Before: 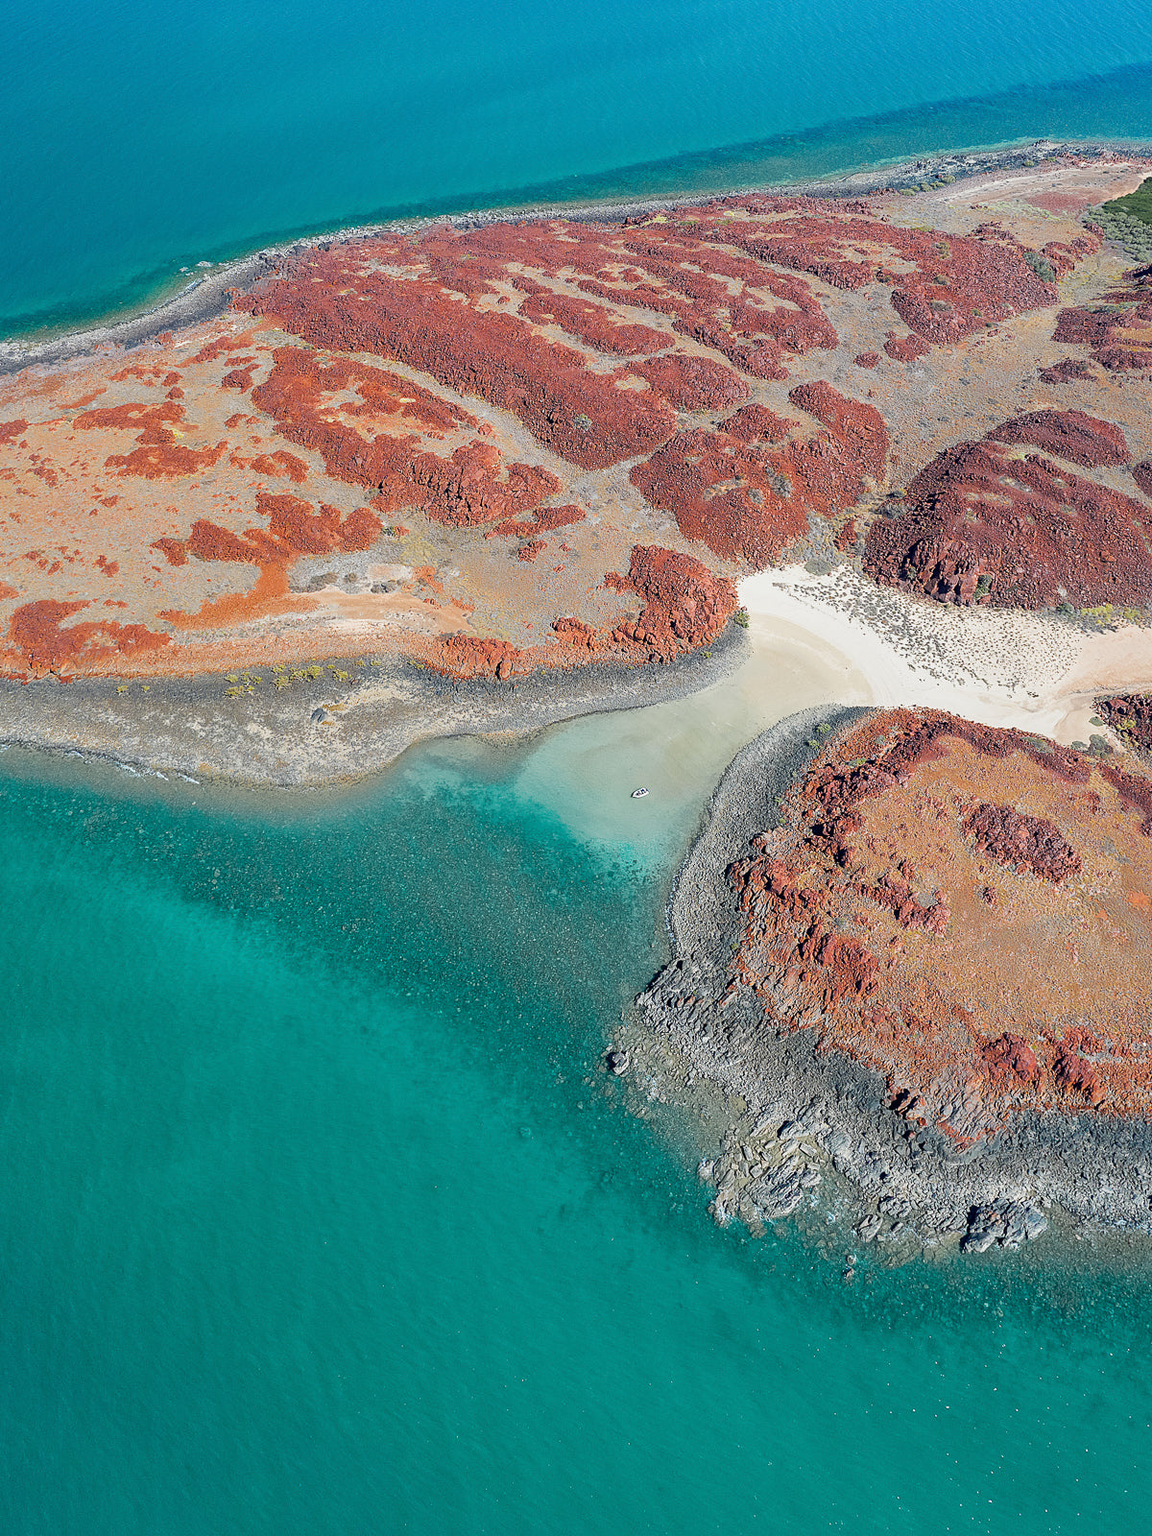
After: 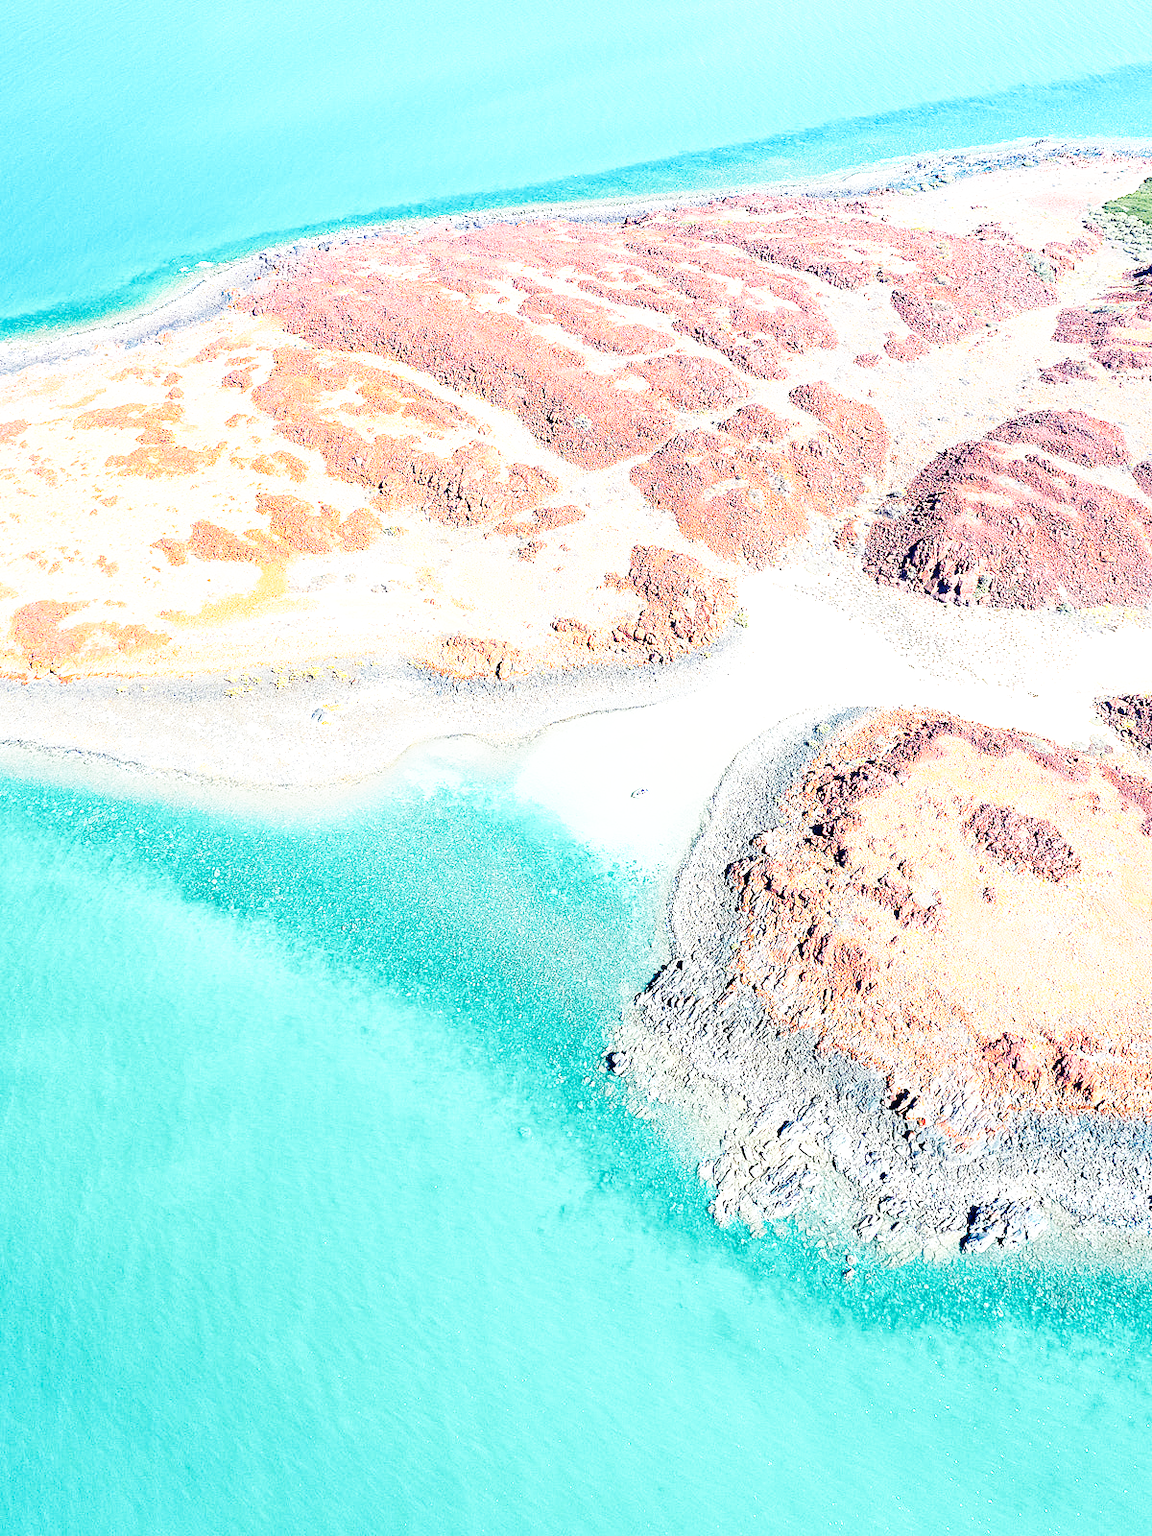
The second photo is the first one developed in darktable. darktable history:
base curve: curves: ch0 [(0, 0) (0.007, 0.004) (0.027, 0.03) (0.046, 0.07) (0.207, 0.54) (0.442, 0.872) (0.673, 0.972) (1, 1)], preserve colors none
exposure: black level correction 0, exposure 1.195 EV, compensate highlight preservation false
